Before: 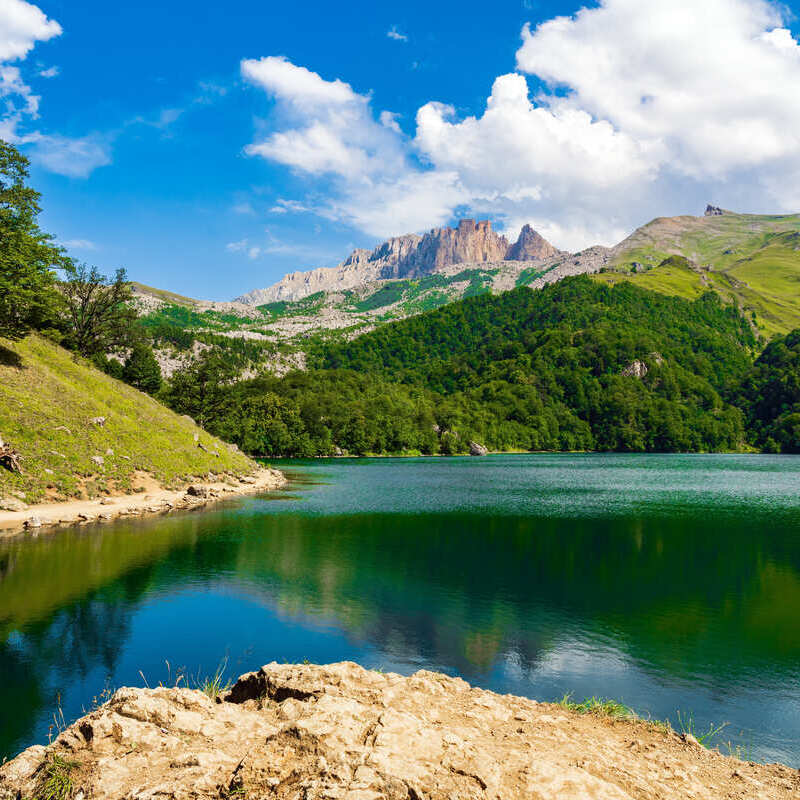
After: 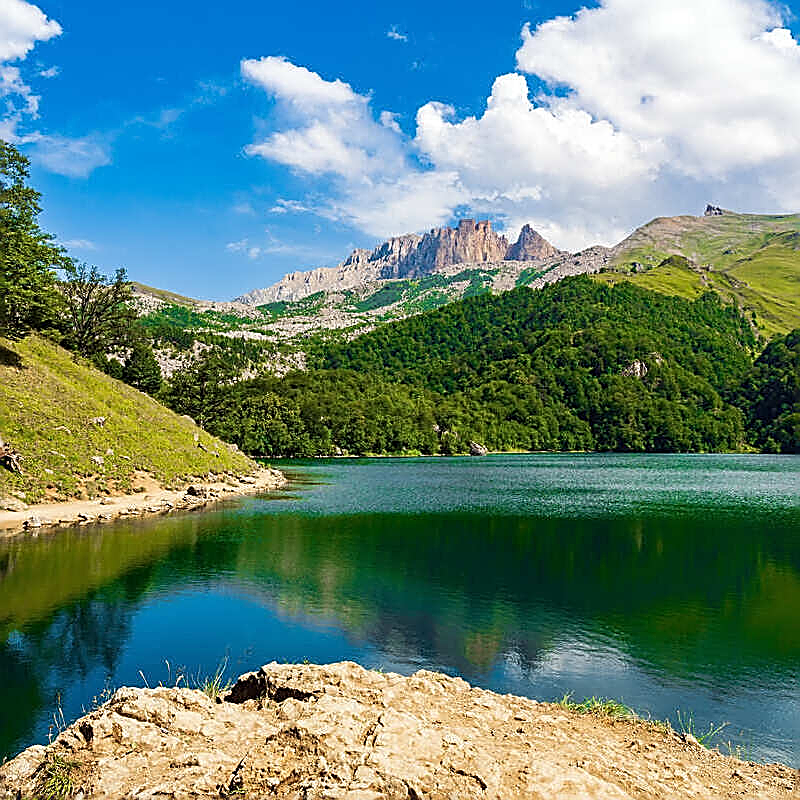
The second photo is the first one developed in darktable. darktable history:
sharpen: radius 1.731, amount 1.31
